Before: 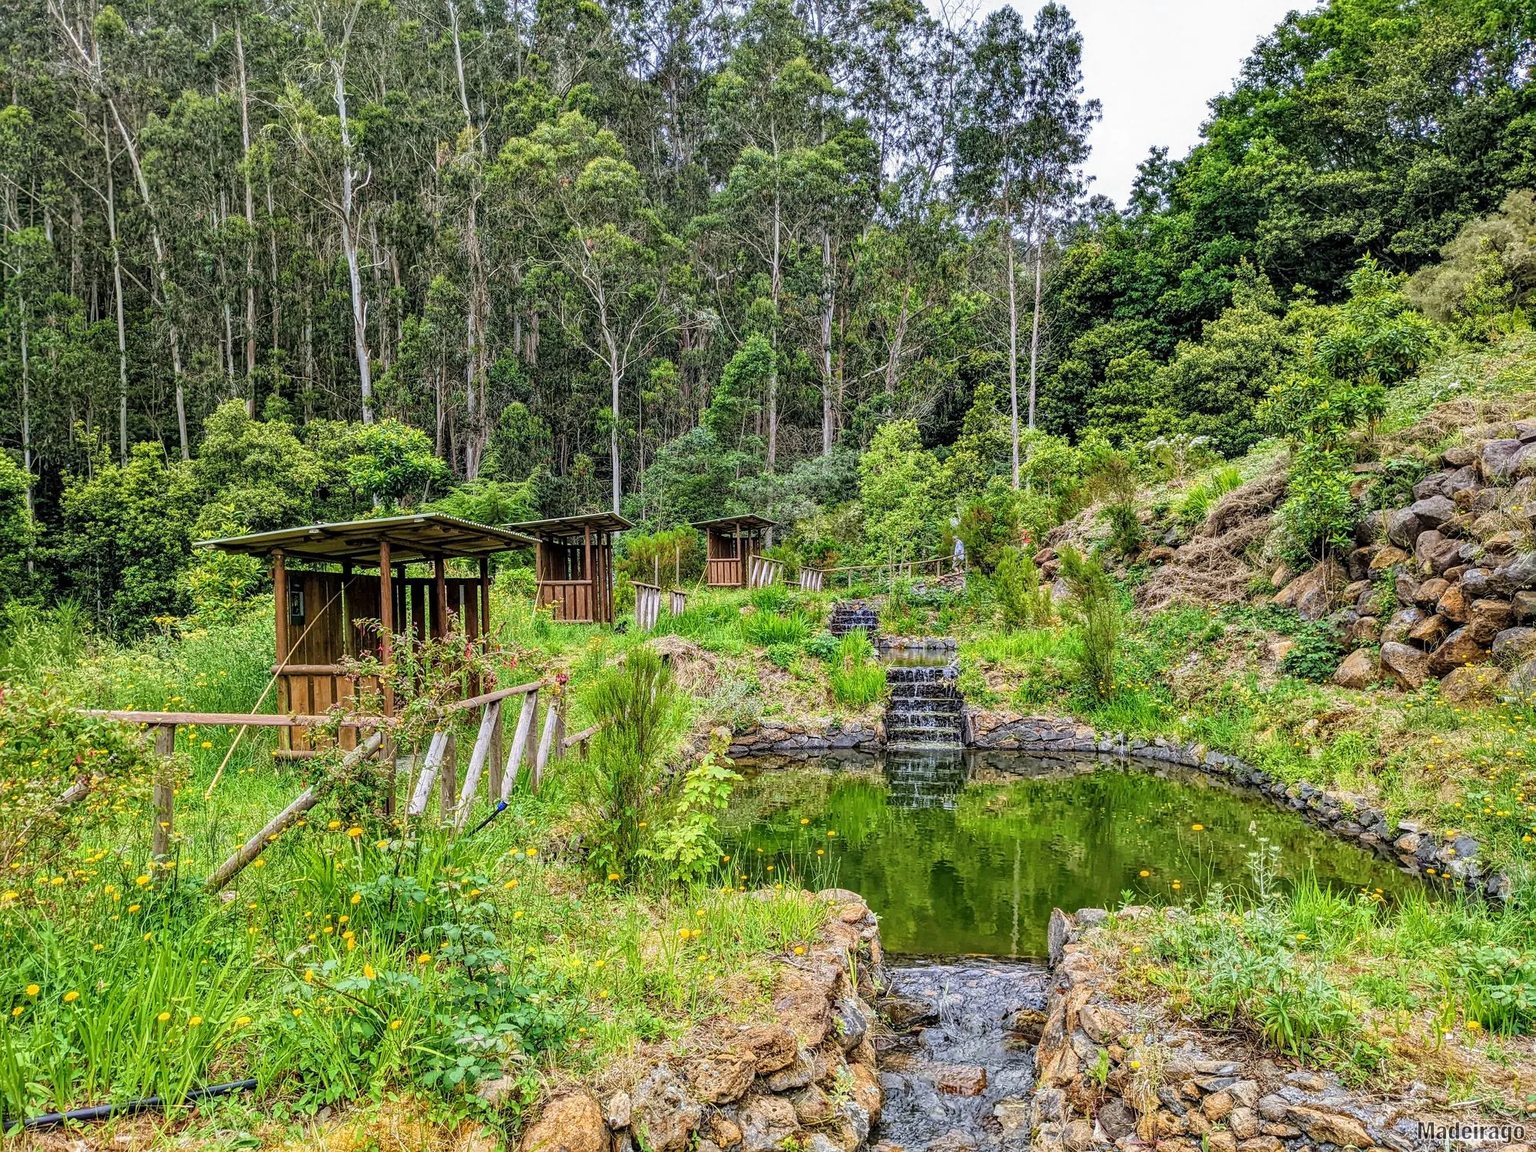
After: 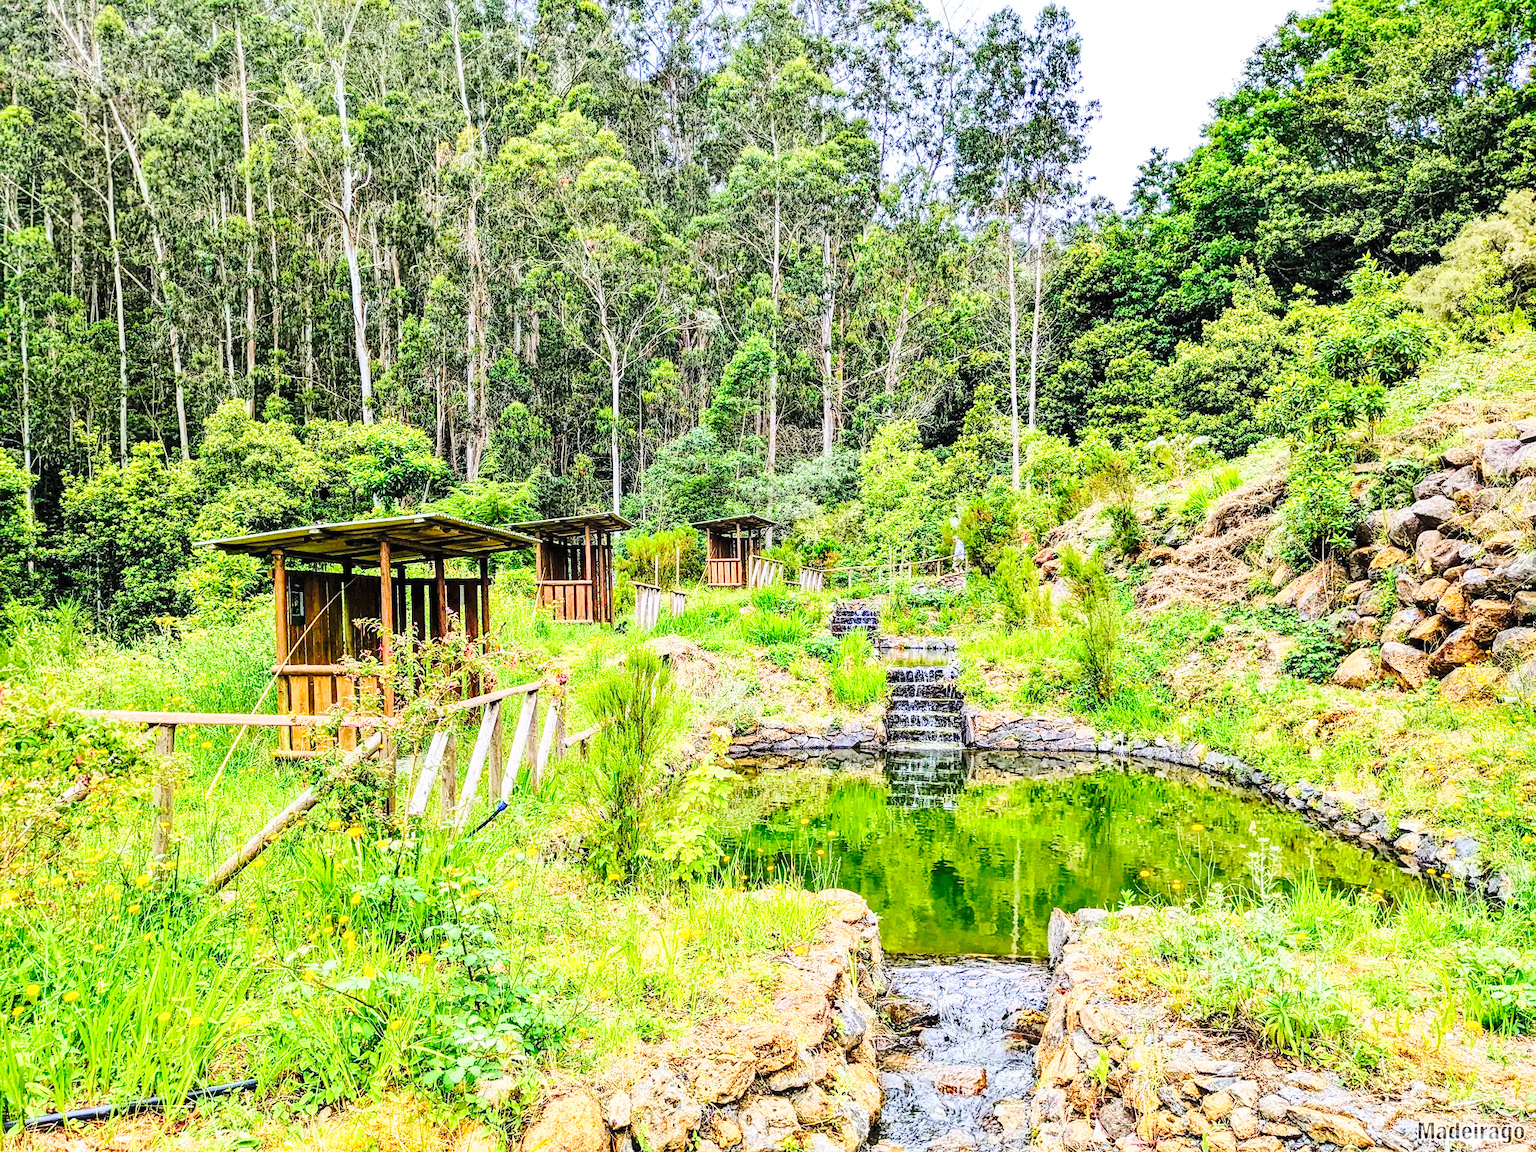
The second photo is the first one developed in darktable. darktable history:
base curve: curves: ch0 [(0, 0) (0.032, 0.037) (0.105, 0.228) (0.435, 0.76) (0.856, 0.983) (1, 1)], preserve colors none
contrast brightness saturation: contrast 0.2, brightness 0.16, saturation 0.22
